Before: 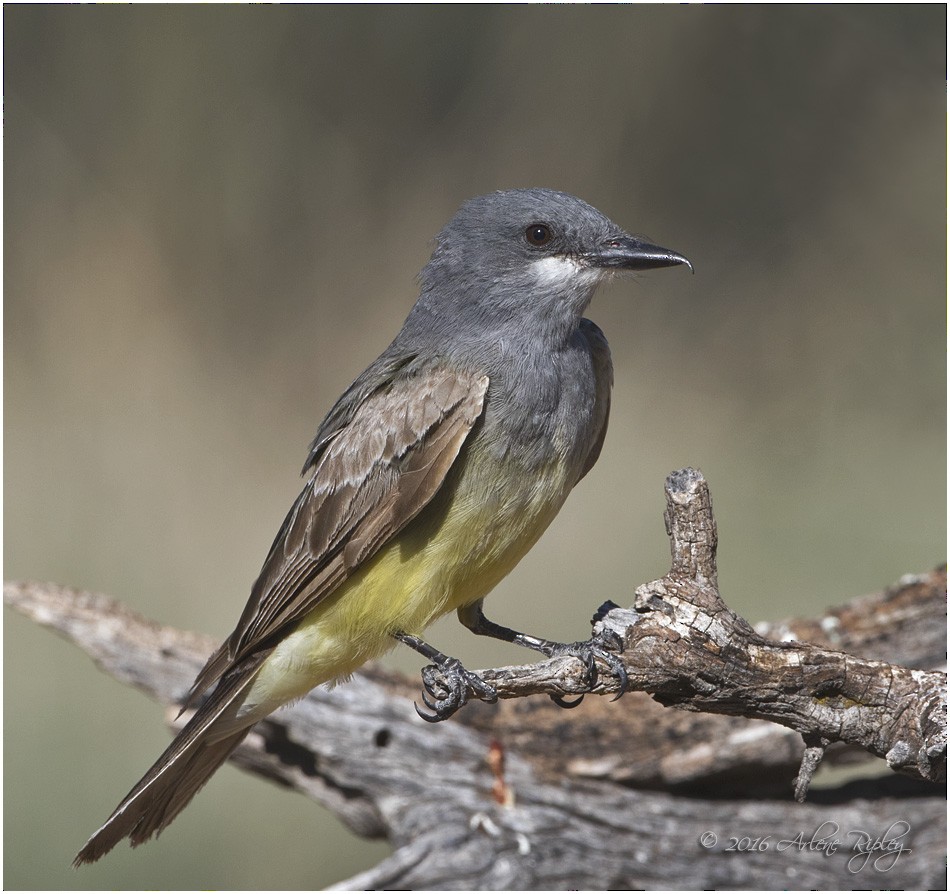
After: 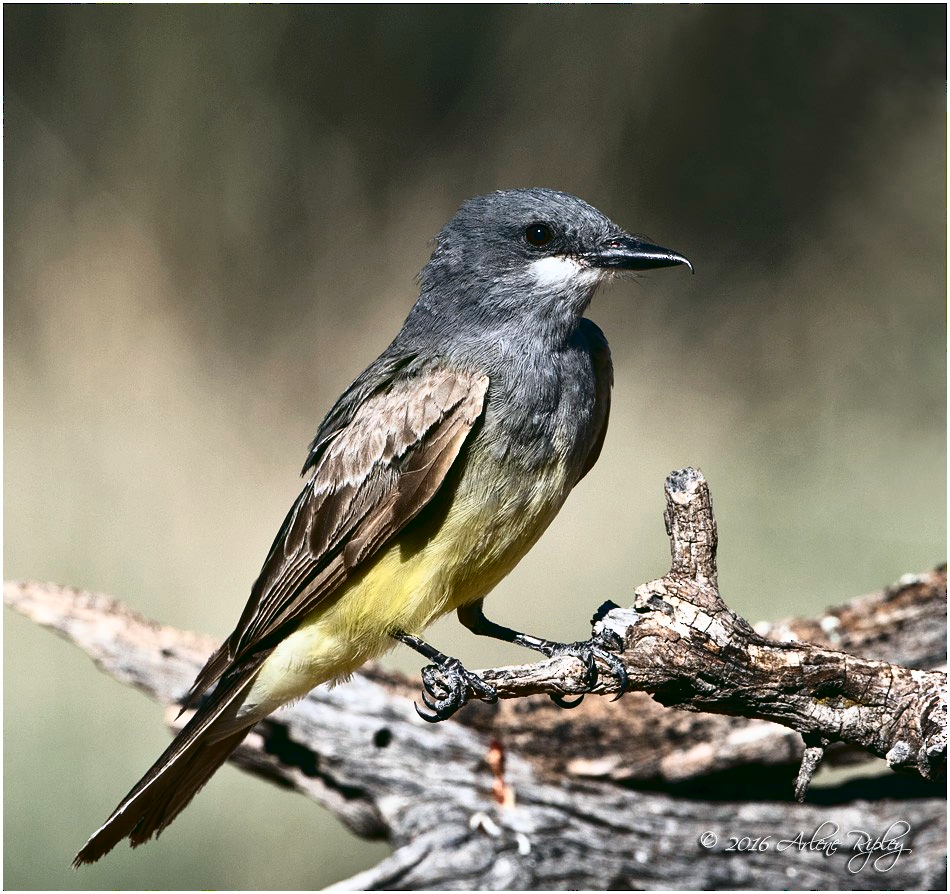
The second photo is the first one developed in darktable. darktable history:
tone curve: curves: ch0 [(0, 0) (0.003, 0.003) (0.011, 0.006) (0.025, 0.012) (0.044, 0.02) (0.069, 0.023) (0.1, 0.029) (0.136, 0.037) (0.177, 0.058) (0.224, 0.084) (0.277, 0.137) (0.335, 0.209) (0.399, 0.336) (0.468, 0.478) (0.543, 0.63) (0.623, 0.789) (0.709, 0.903) (0.801, 0.967) (0.898, 0.987) (1, 1)], color space Lab, independent channels
color balance rgb: global offset › luminance -0.345%, global offset › chroma 0.11%, global offset › hue 167.48°, perceptual saturation grading › global saturation 0.934%, global vibrance 20%
